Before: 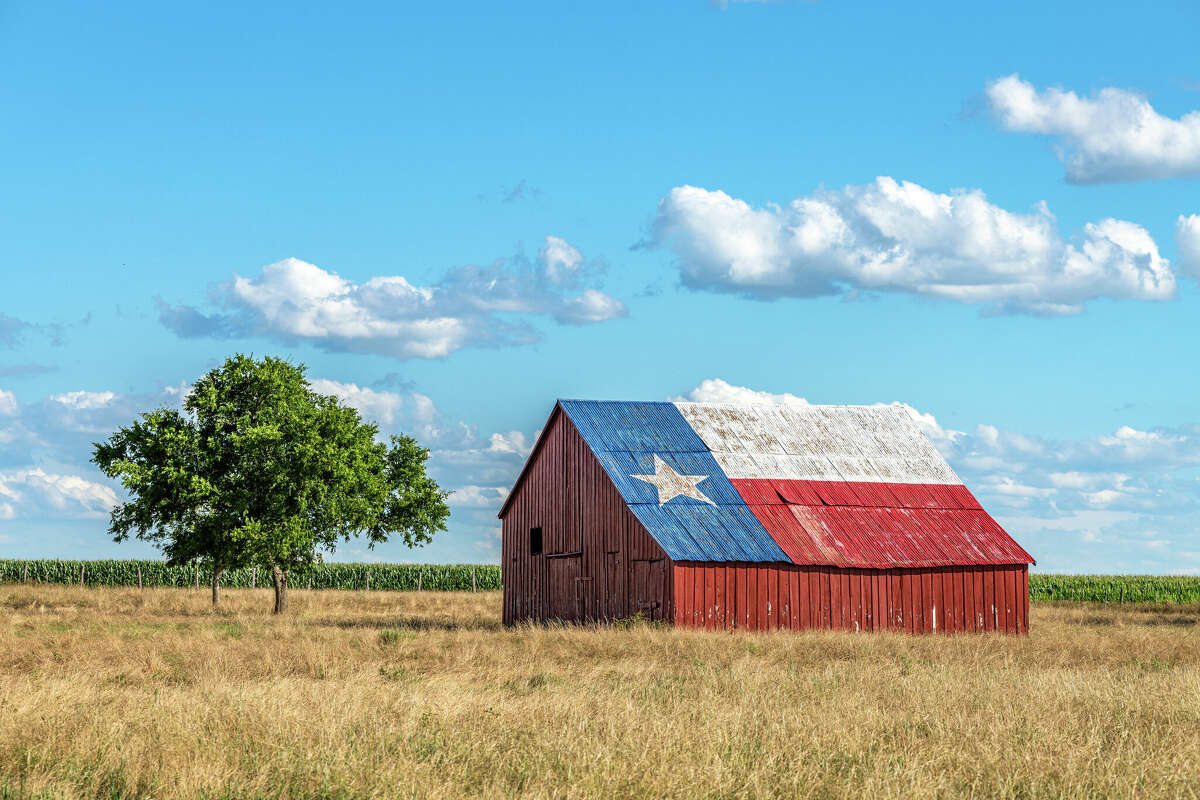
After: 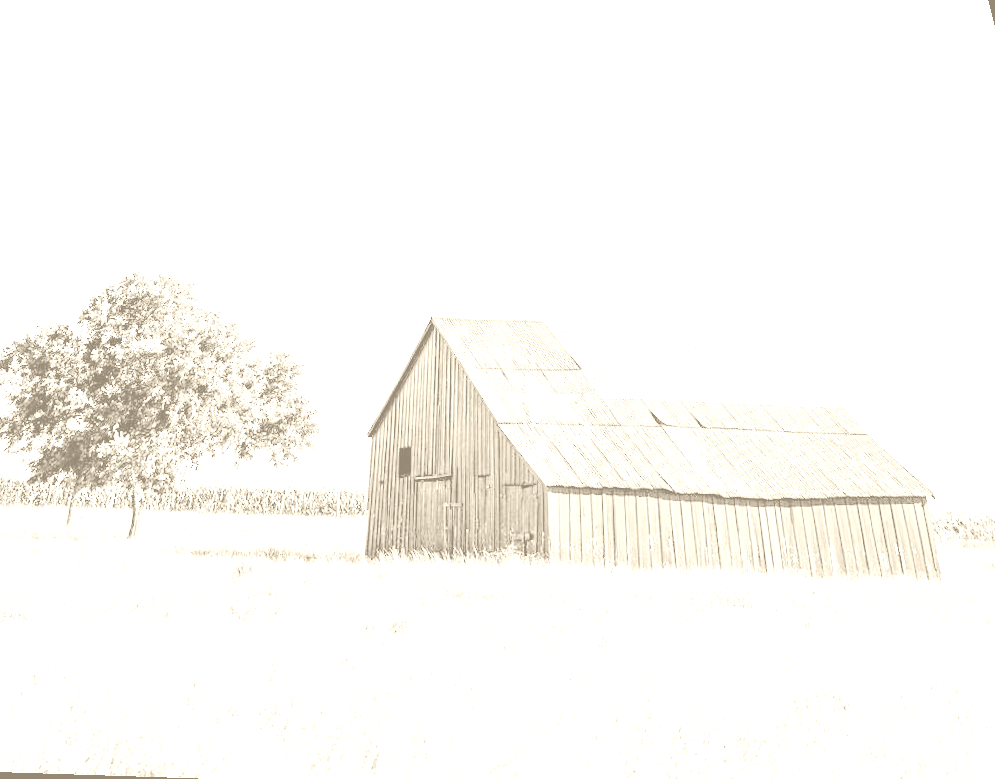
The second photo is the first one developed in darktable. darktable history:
colorize: hue 36°, saturation 71%, lightness 80.79%
rotate and perspective: rotation 0.72°, lens shift (vertical) -0.352, lens shift (horizontal) -0.051, crop left 0.152, crop right 0.859, crop top 0.019, crop bottom 0.964
exposure: black level correction 0.009, exposure 1.425 EV, compensate highlight preservation false
